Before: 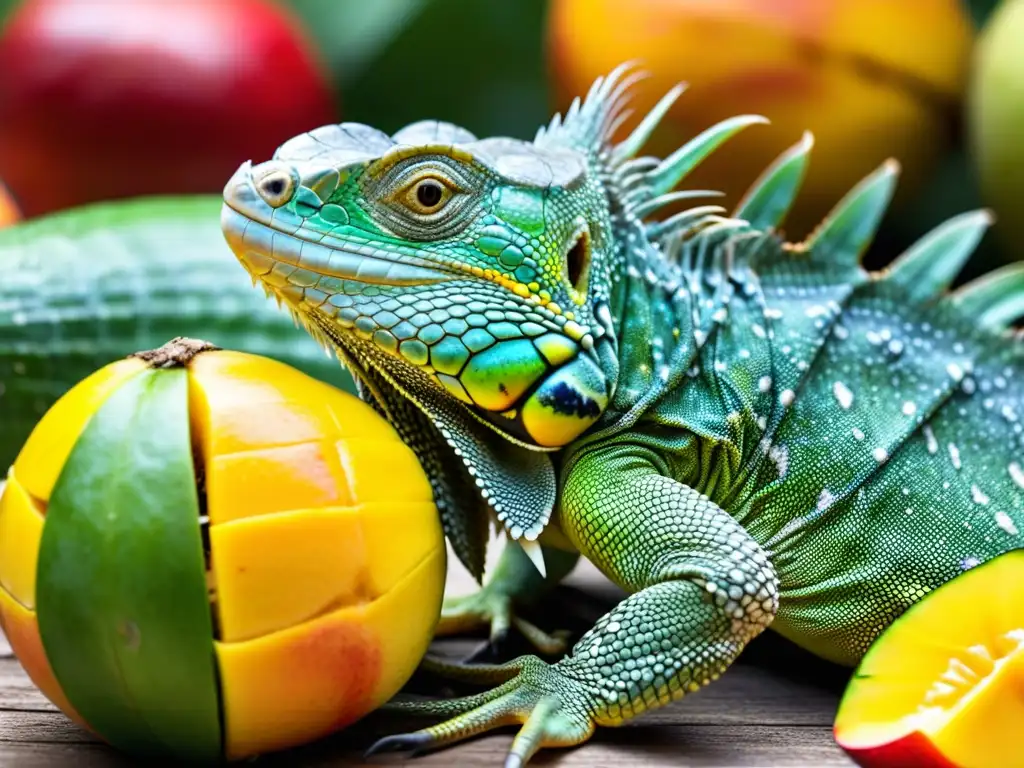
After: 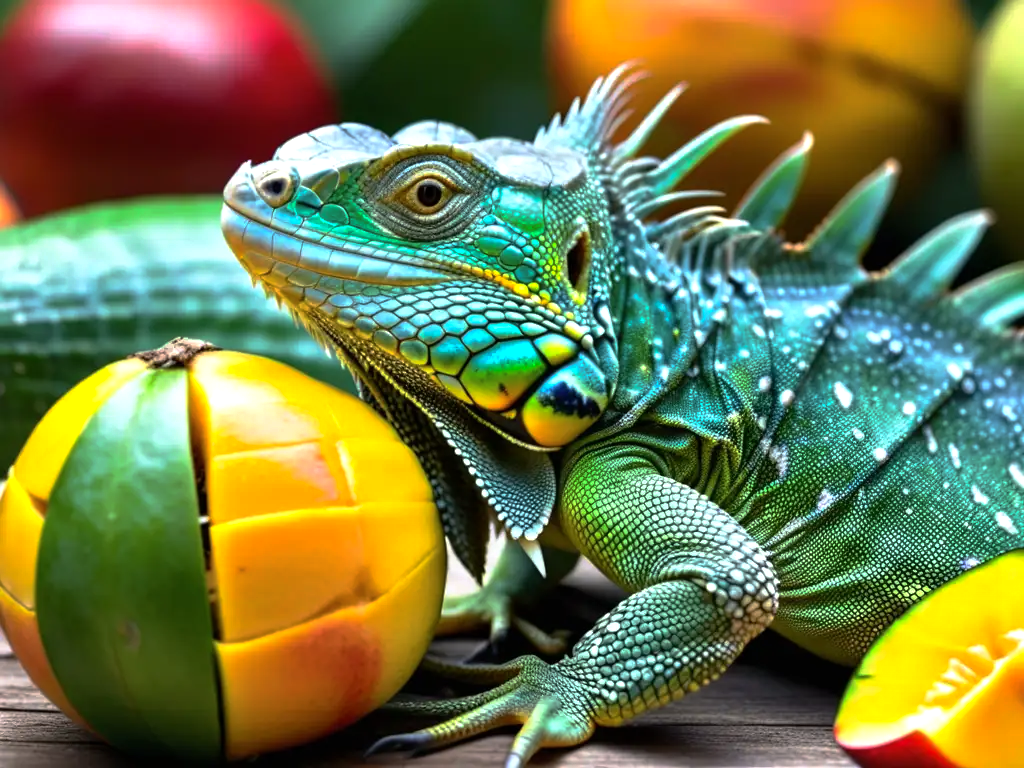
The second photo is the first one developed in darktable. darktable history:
exposure: exposure 0.236 EV, compensate highlight preservation false
base curve: curves: ch0 [(0, 0) (0.595, 0.418) (1, 1)], preserve colors none
